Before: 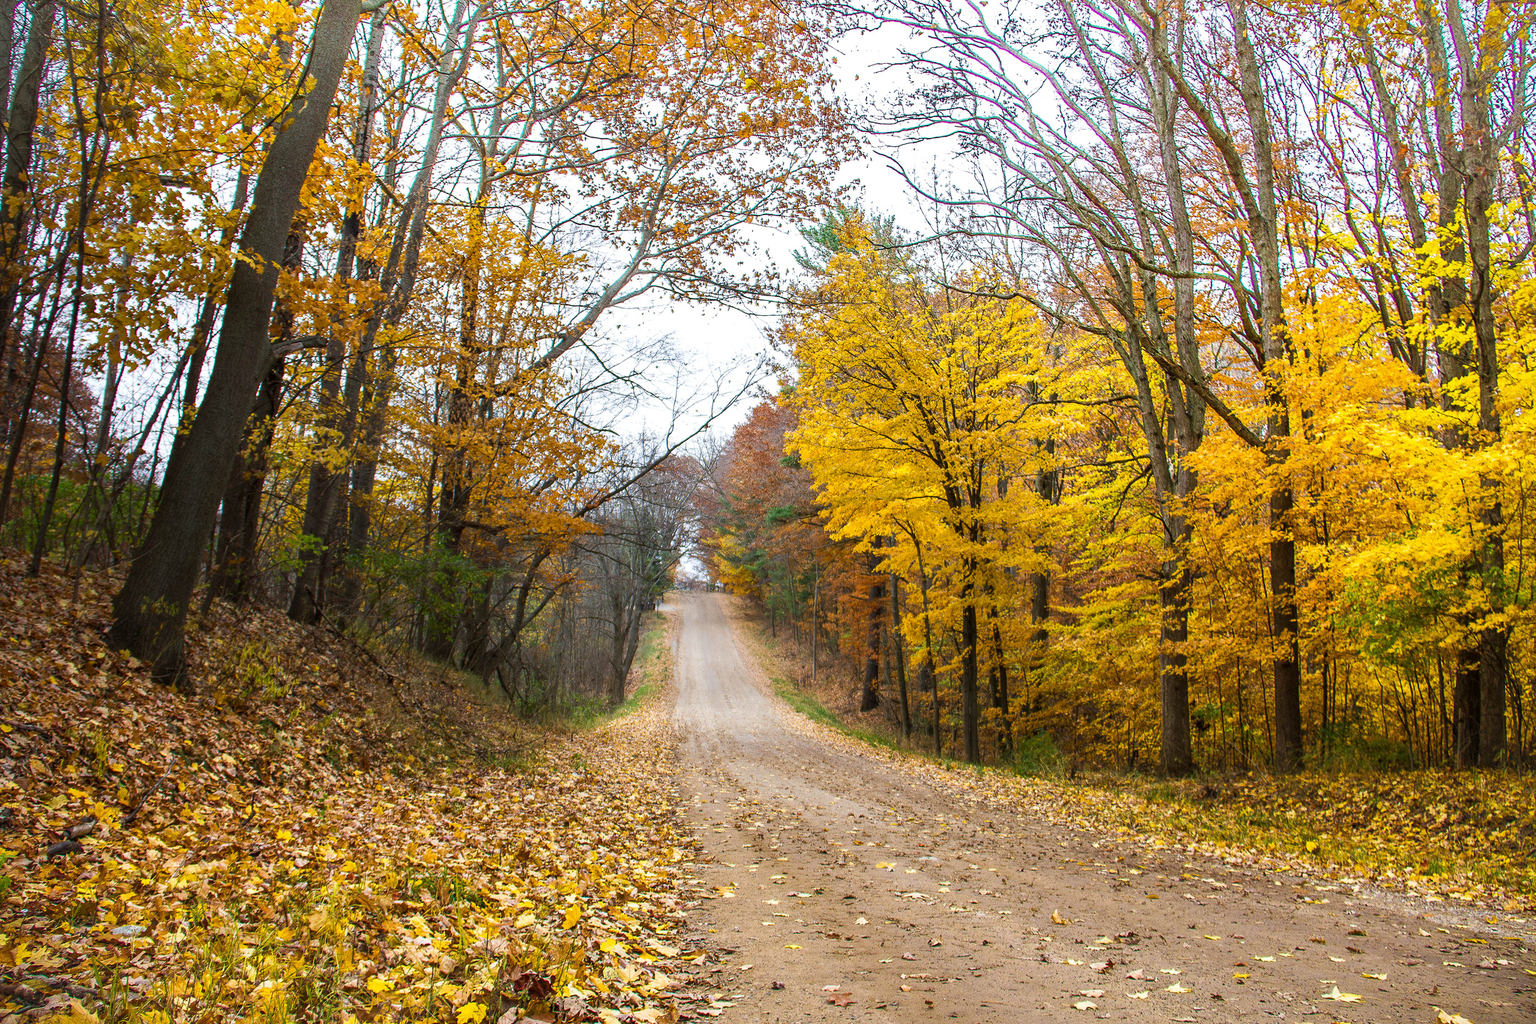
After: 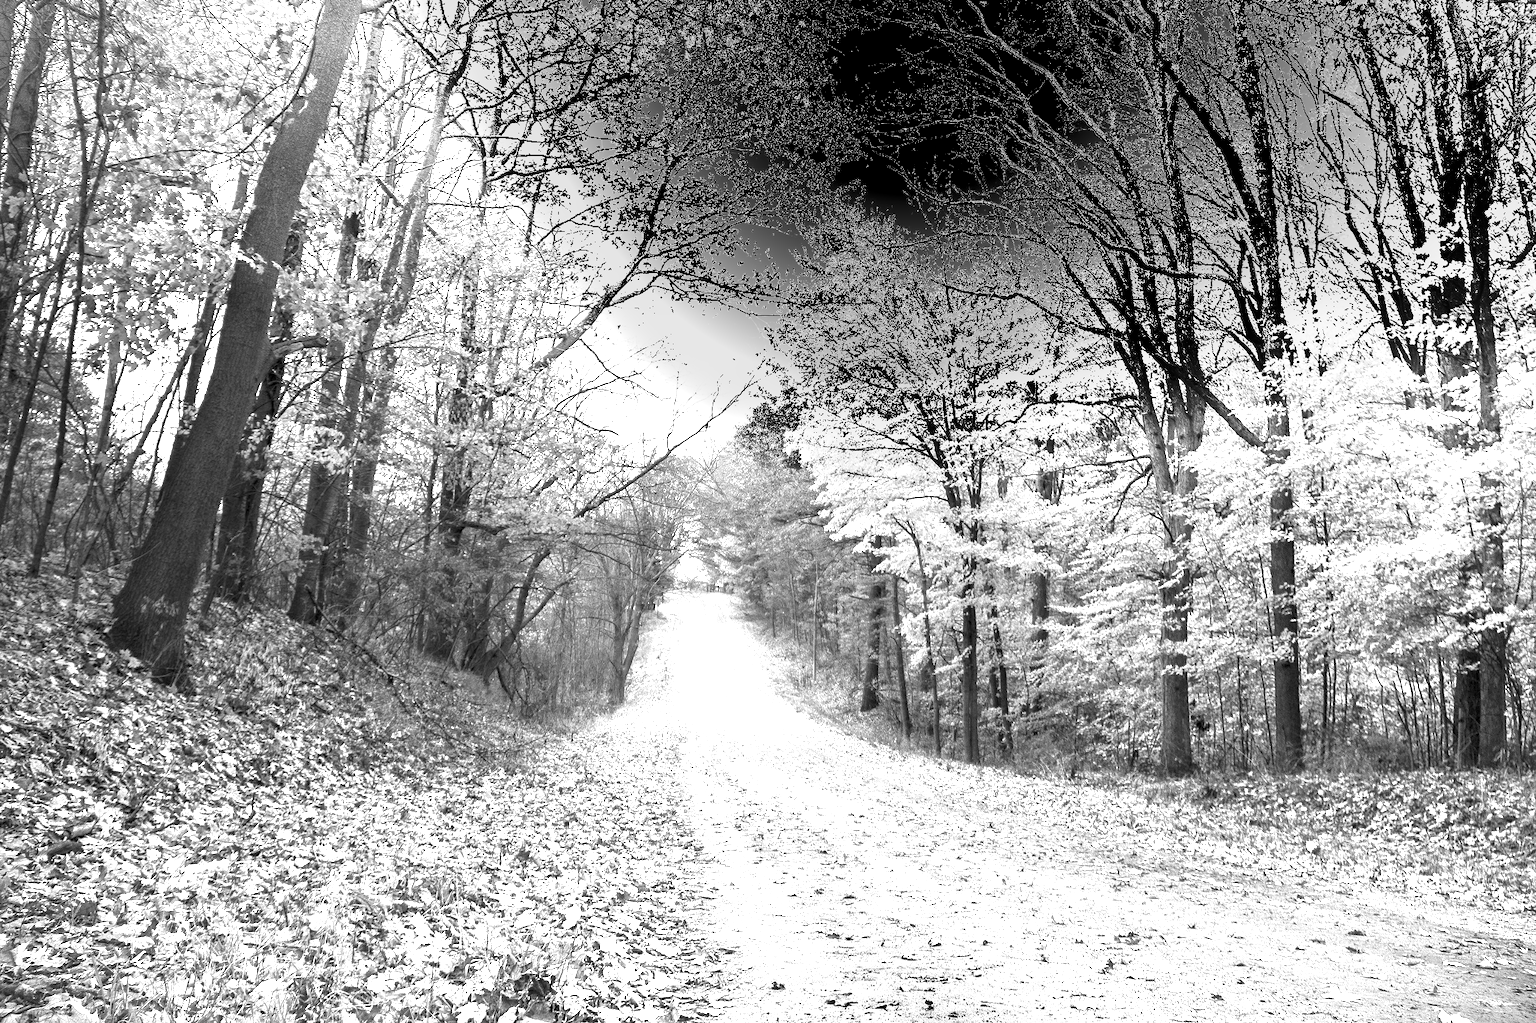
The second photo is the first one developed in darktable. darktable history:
shadows and highlights: radius 331.84, shadows 53.55, highlights -100, compress 94.63%, highlights color adjustment 73.23%, soften with gaussian
exposure: black level correction 0.001, exposure 1.735 EV, compensate highlight preservation false
monochrome: a 26.22, b 42.67, size 0.8
